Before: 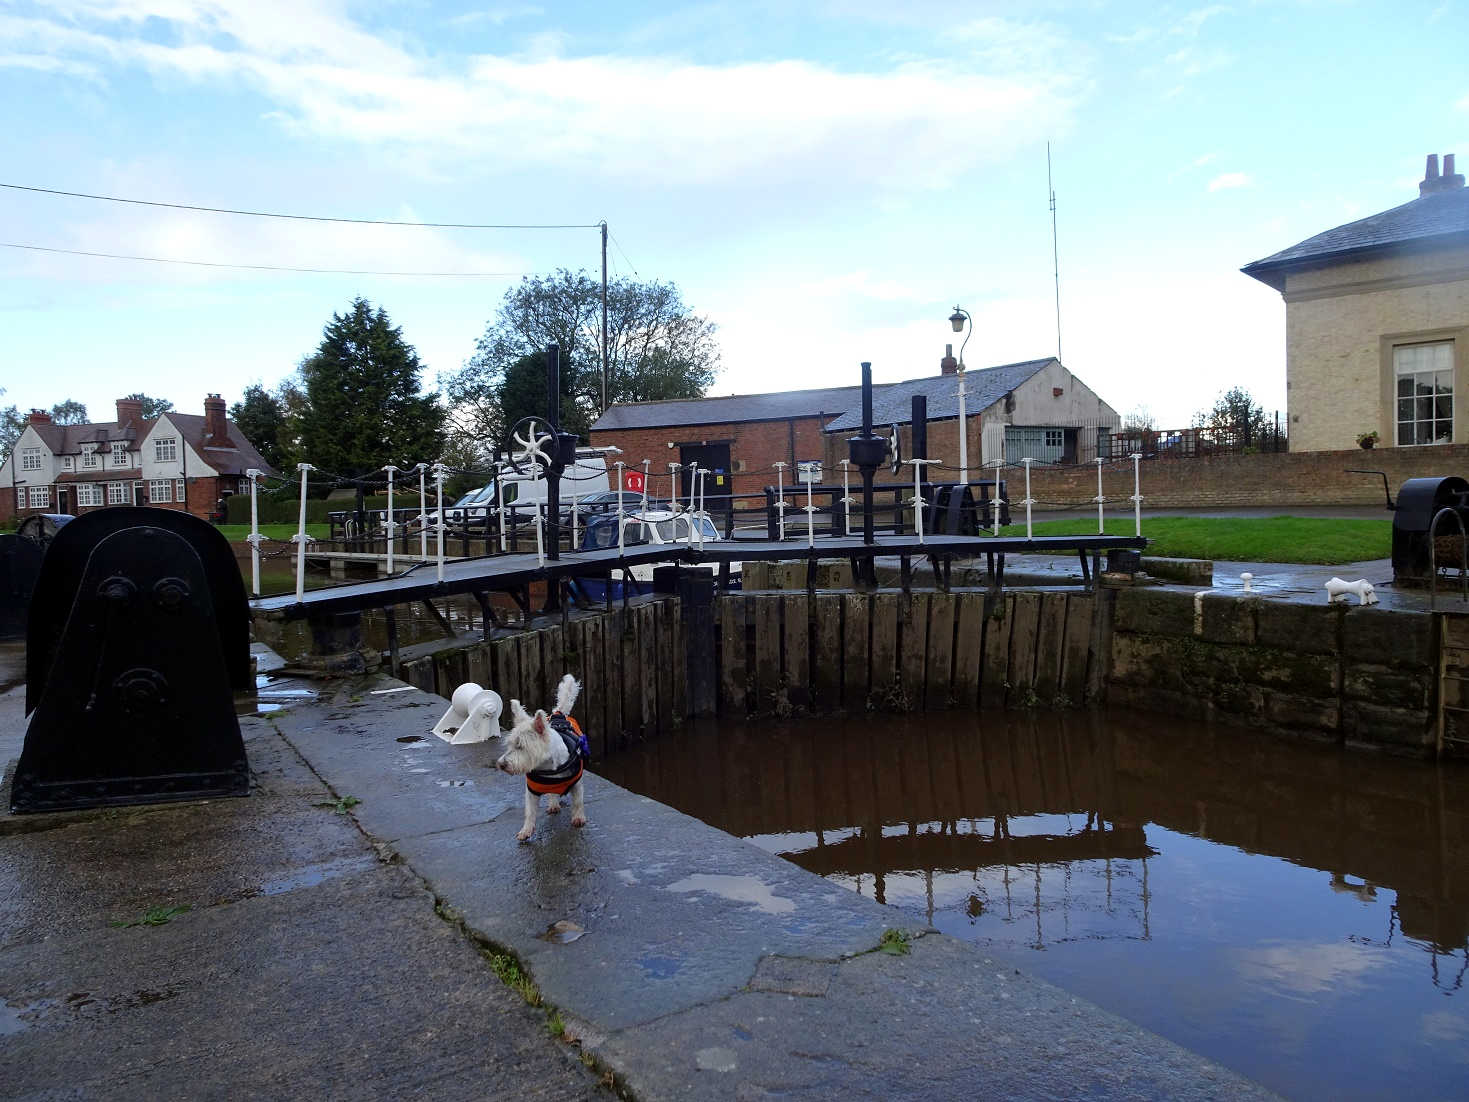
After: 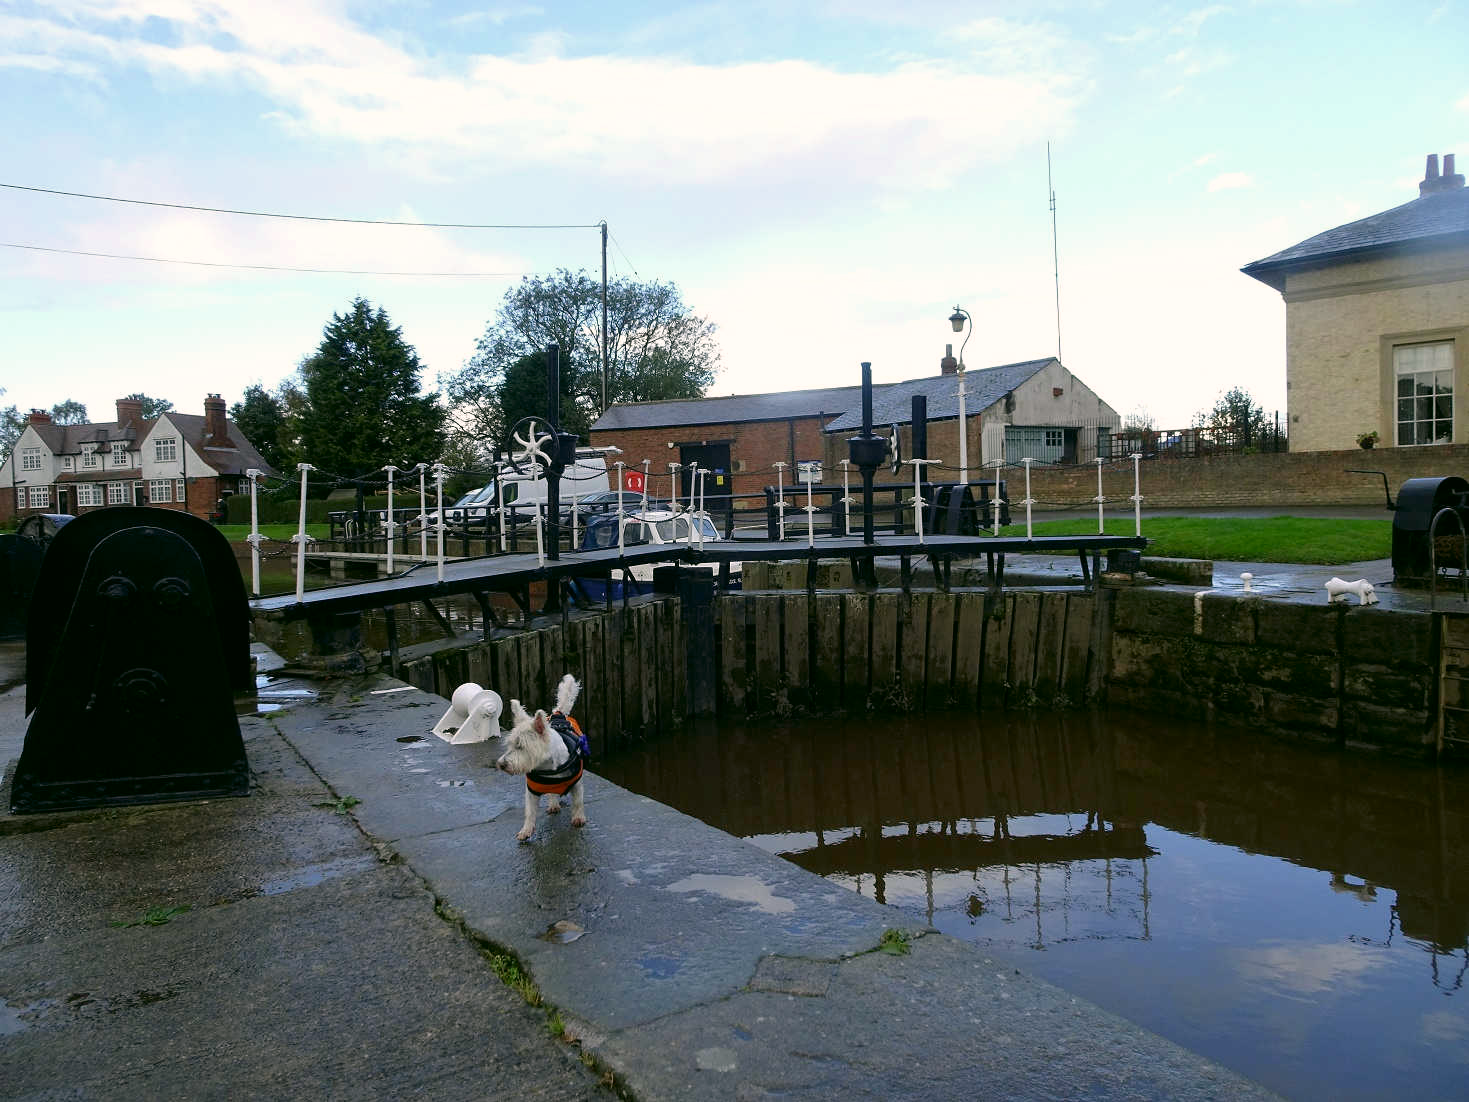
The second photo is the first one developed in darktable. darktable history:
color correction: highlights a* 4.58, highlights b* 4.98, shadows a* -7.65, shadows b* 4.84
